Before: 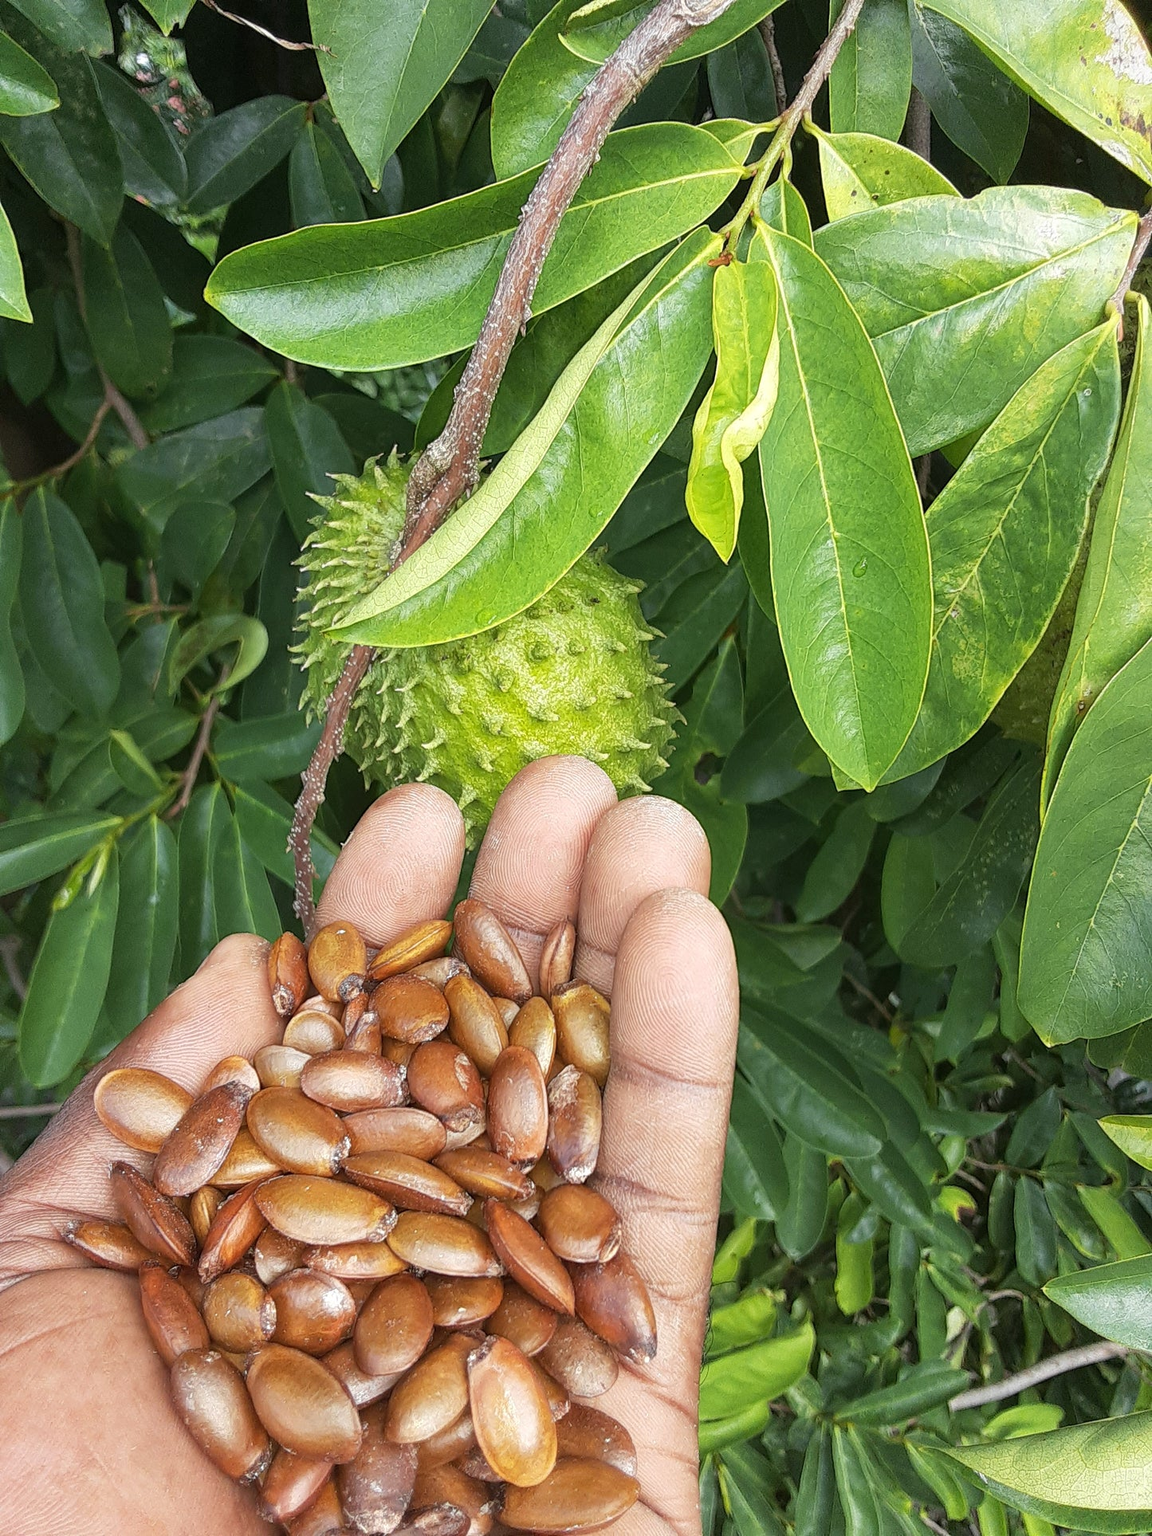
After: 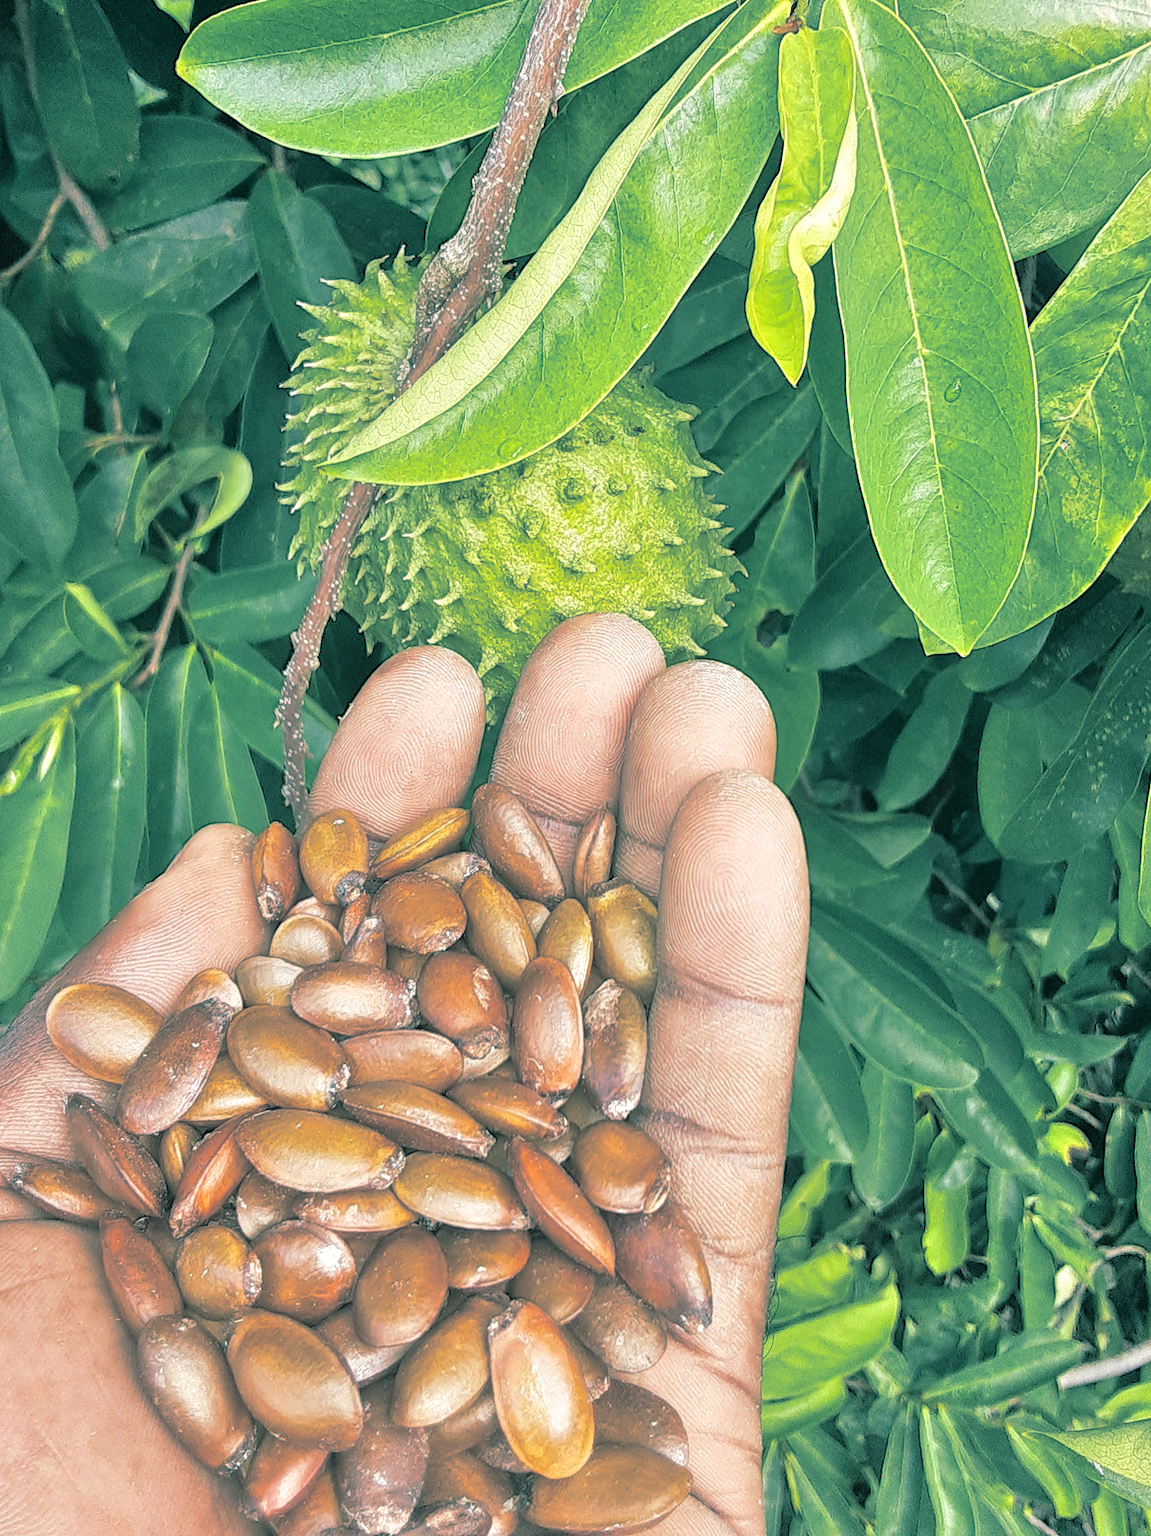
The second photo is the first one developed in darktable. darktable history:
split-toning: shadows › hue 186.43°, highlights › hue 49.29°, compress 30.29%
tone equalizer: -7 EV 0.15 EV, -6 EV 0.6 EV, -5 EV 1.15 EV, -4 EV 1.33 EV, -3 EV 1.15 EV, -2 EV 0.6 EV, -1 EV 0.15 EV, mask exposure compensation -0.5 EV
crop and rotate: left 4.842%, top 15.51%, right 10.668%
